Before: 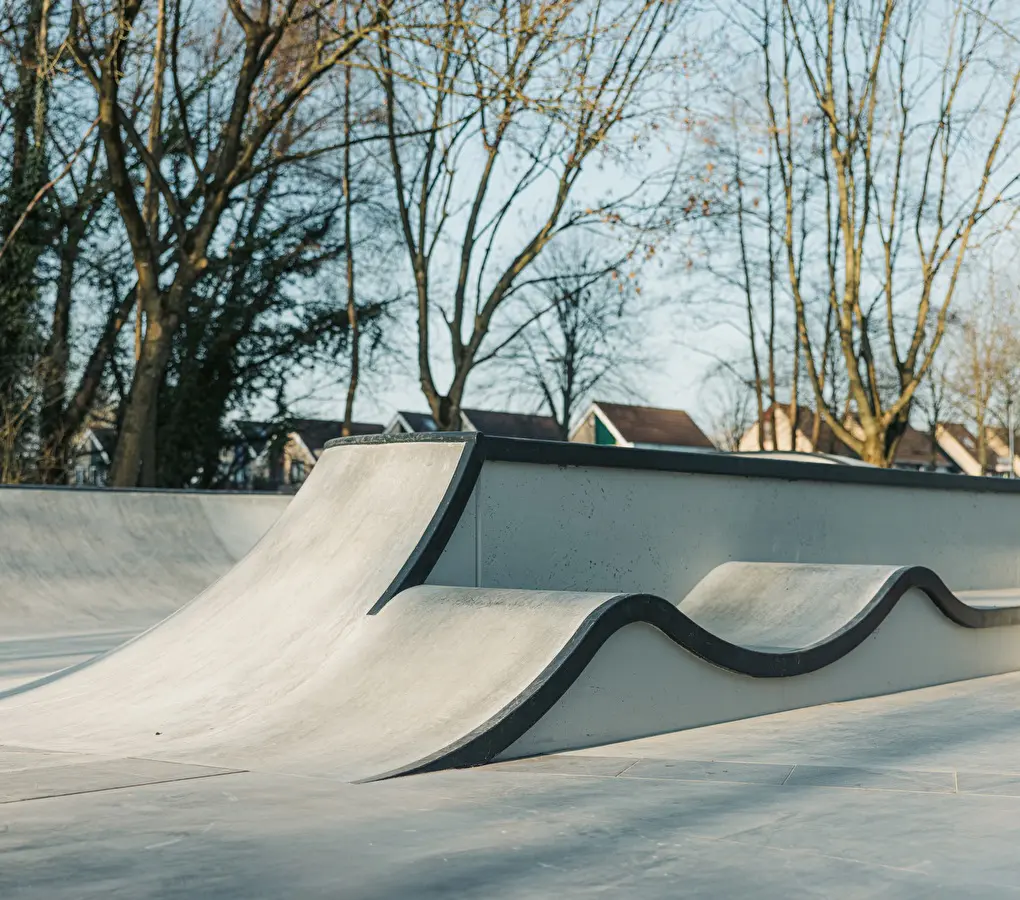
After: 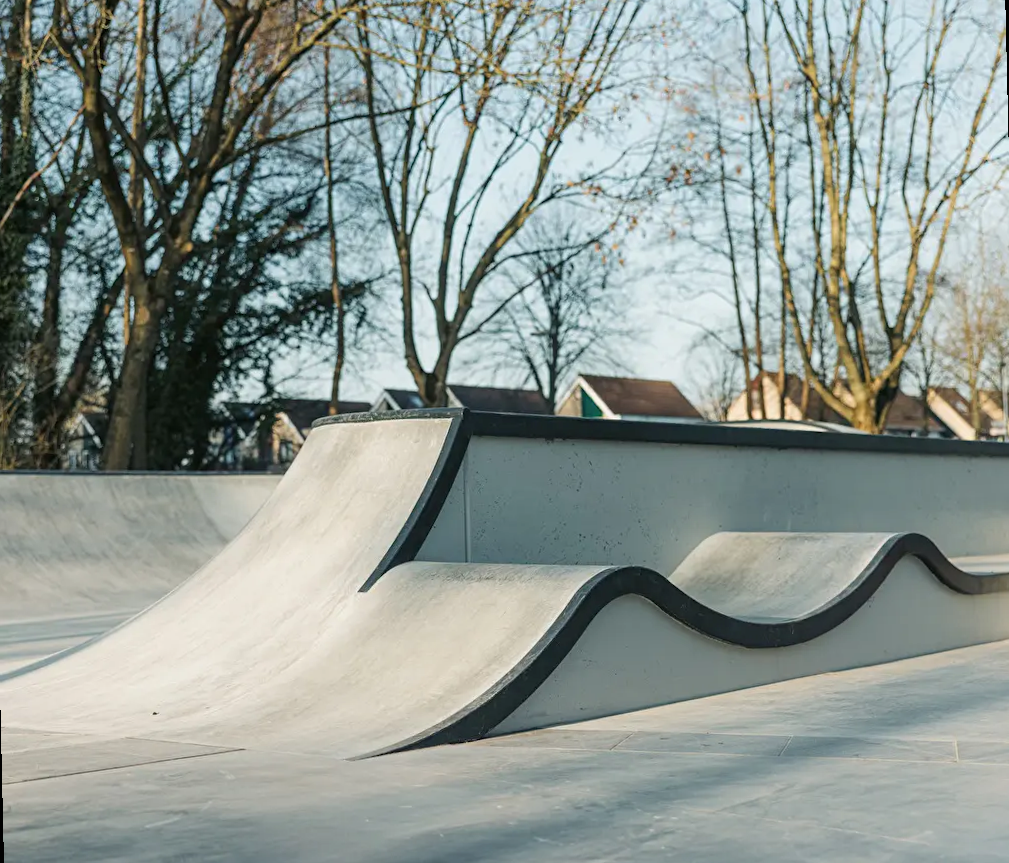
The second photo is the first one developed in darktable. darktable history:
rotate and perspective: rotation -1.32°, lens shift (horizontal) -0.031, crop left 0.015, crop right 0.985, crop top 0.047, crop bottom 0.982
levels: levels [0, 0.492, 0.984]
